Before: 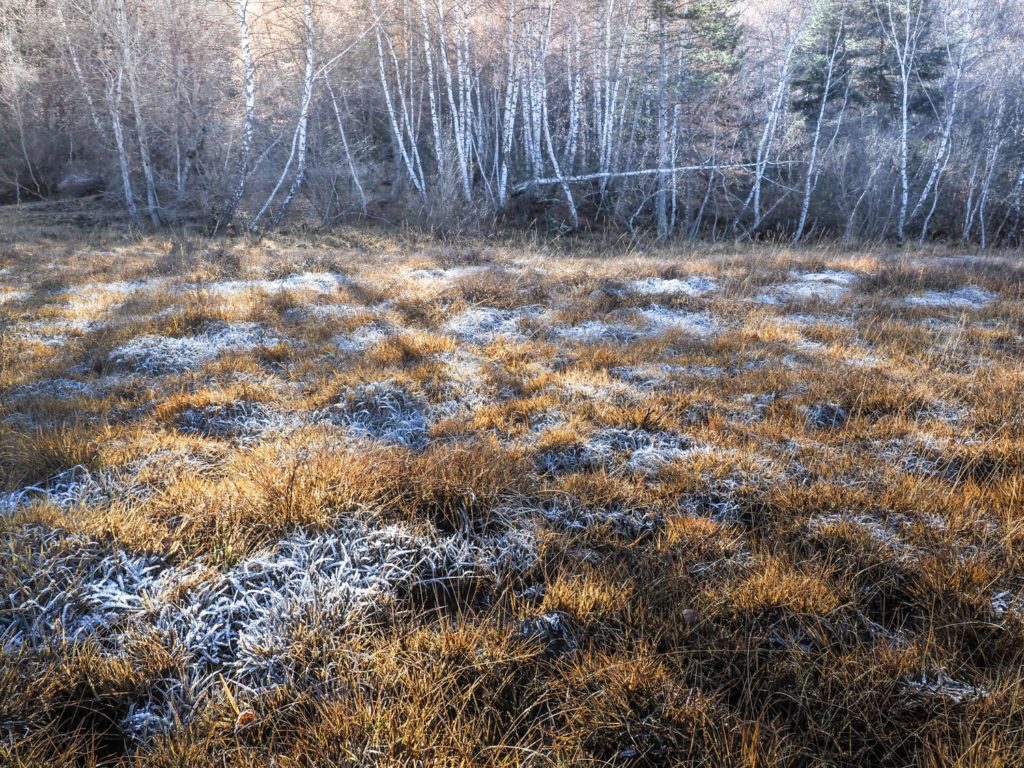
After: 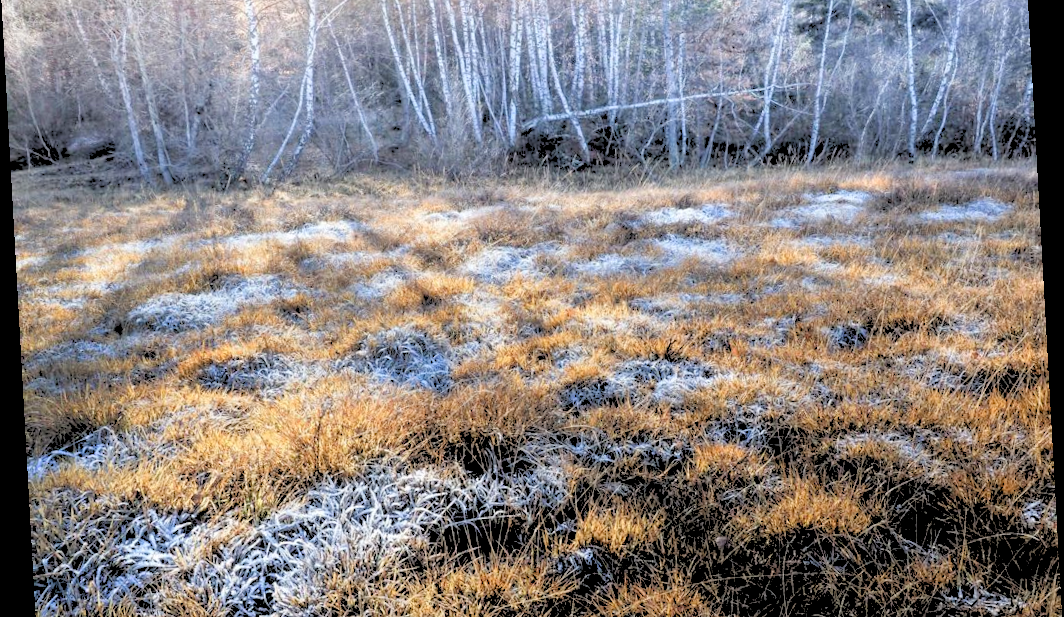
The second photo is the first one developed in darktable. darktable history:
crop: top 11.038%, bottom 13.962%
rotate and perspective: rotation -3.18°, automatic cropping off
rgb levels: levels [[0.027, 0.429, 0.996], [0, 0.5, 1], [0, 0.5, 1]]
